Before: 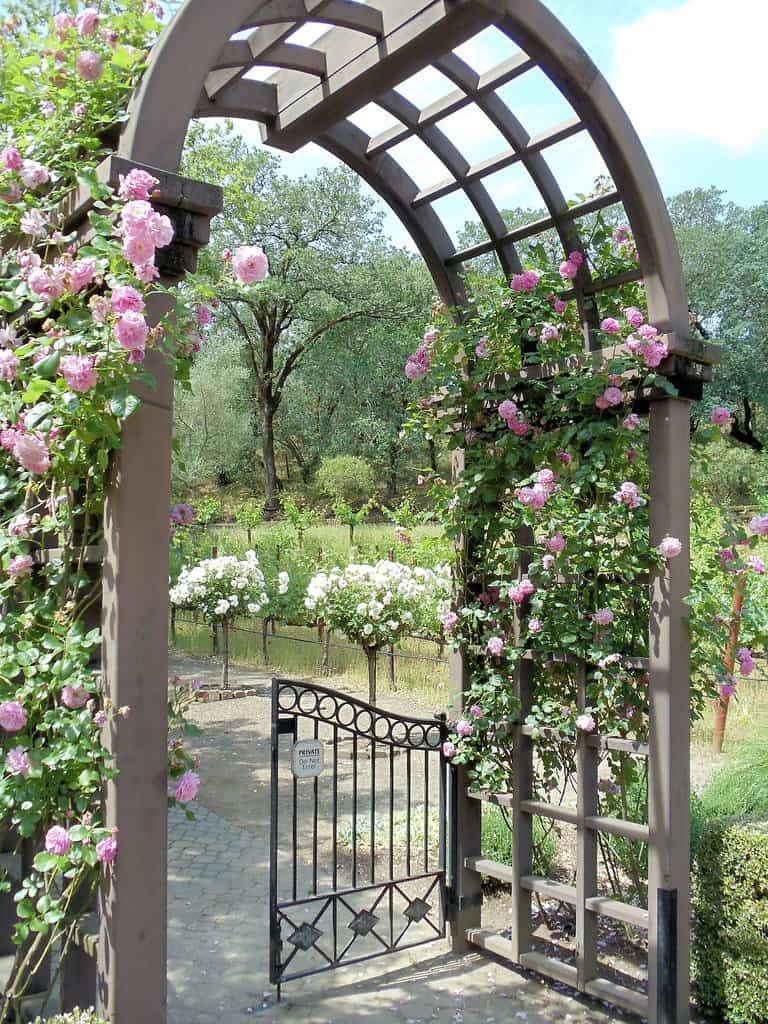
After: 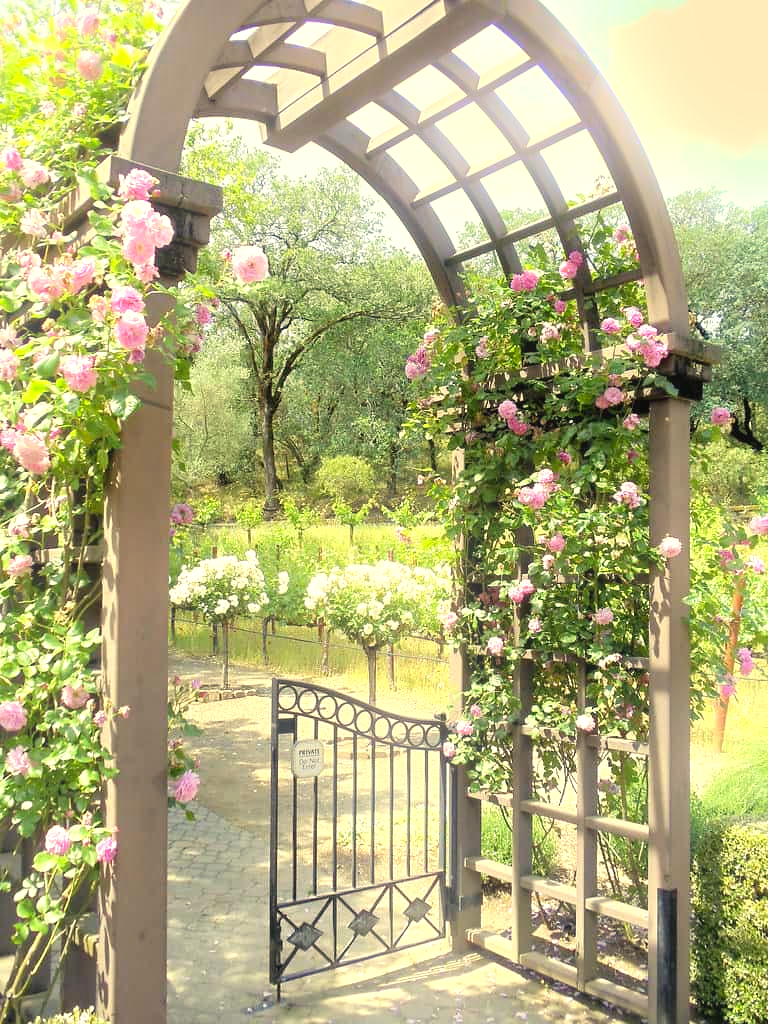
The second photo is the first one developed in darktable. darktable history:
color correction: highlights a* 2.72, highlights b* 22.8
bloom: size 9%, threshold 100%, strength 7%
exposure: black level correction 0, exposure 0.7 EV, compensate exposure bias true, compensate highlight preservation false
